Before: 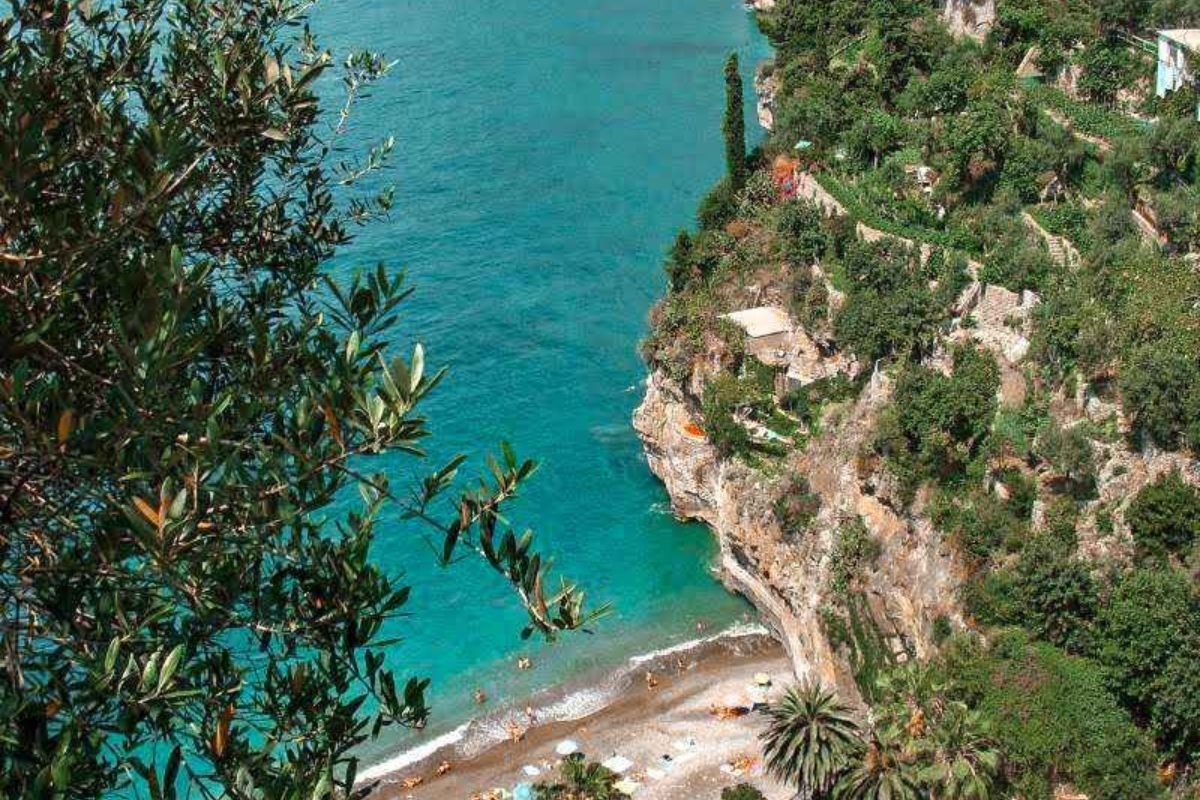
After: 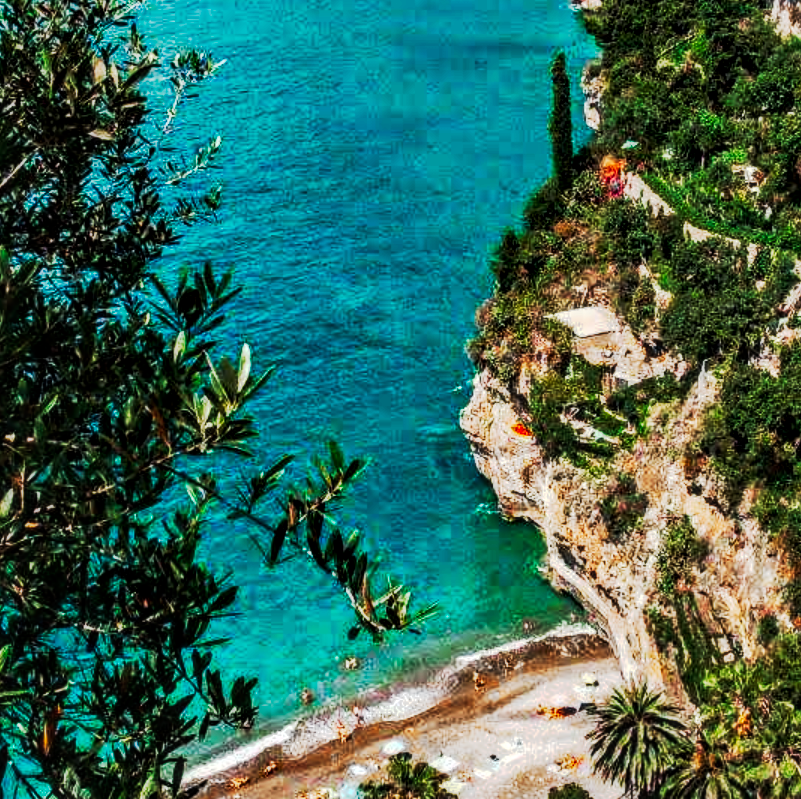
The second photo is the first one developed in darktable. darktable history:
crop and rotate: left 14.454%, right 18.776%
exposure: exposure -0.047 EV, compensate highlight preservation false
local contrast: highlights 37%, detail 134%
tone curve: curves: ch0 [(0, 0) (0.003, 0.011) (0.011, 0.014) (0.025, 0.018) (0.044, 0.023) (0.069, 0.028) (0.1, 0.031) (0.136, 0.039) (0.177, 0.056) (0.224, 0.081) (0.277, 0.129) (0.335, 0.188) (0.399, 0.256) (0.468, 0.367) (0.543, 0.514) (0.623, 0.684) (0.709, 0.785) (0.801, 0.846) (0.898, 0.884) (1, 1)], preserve colors none
